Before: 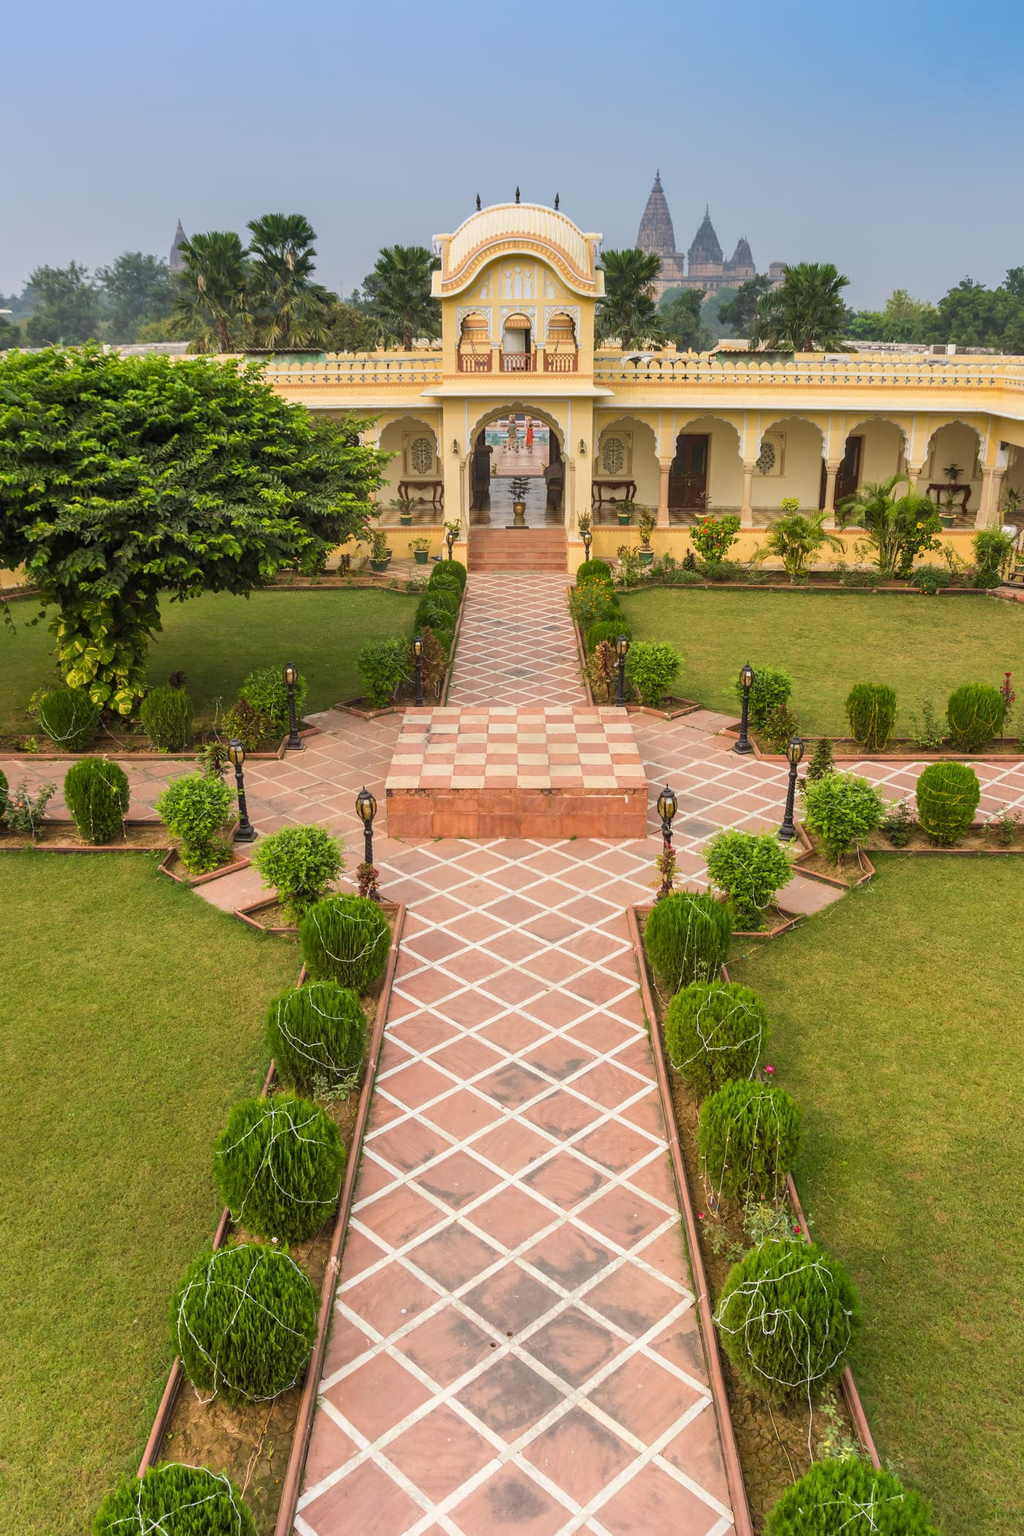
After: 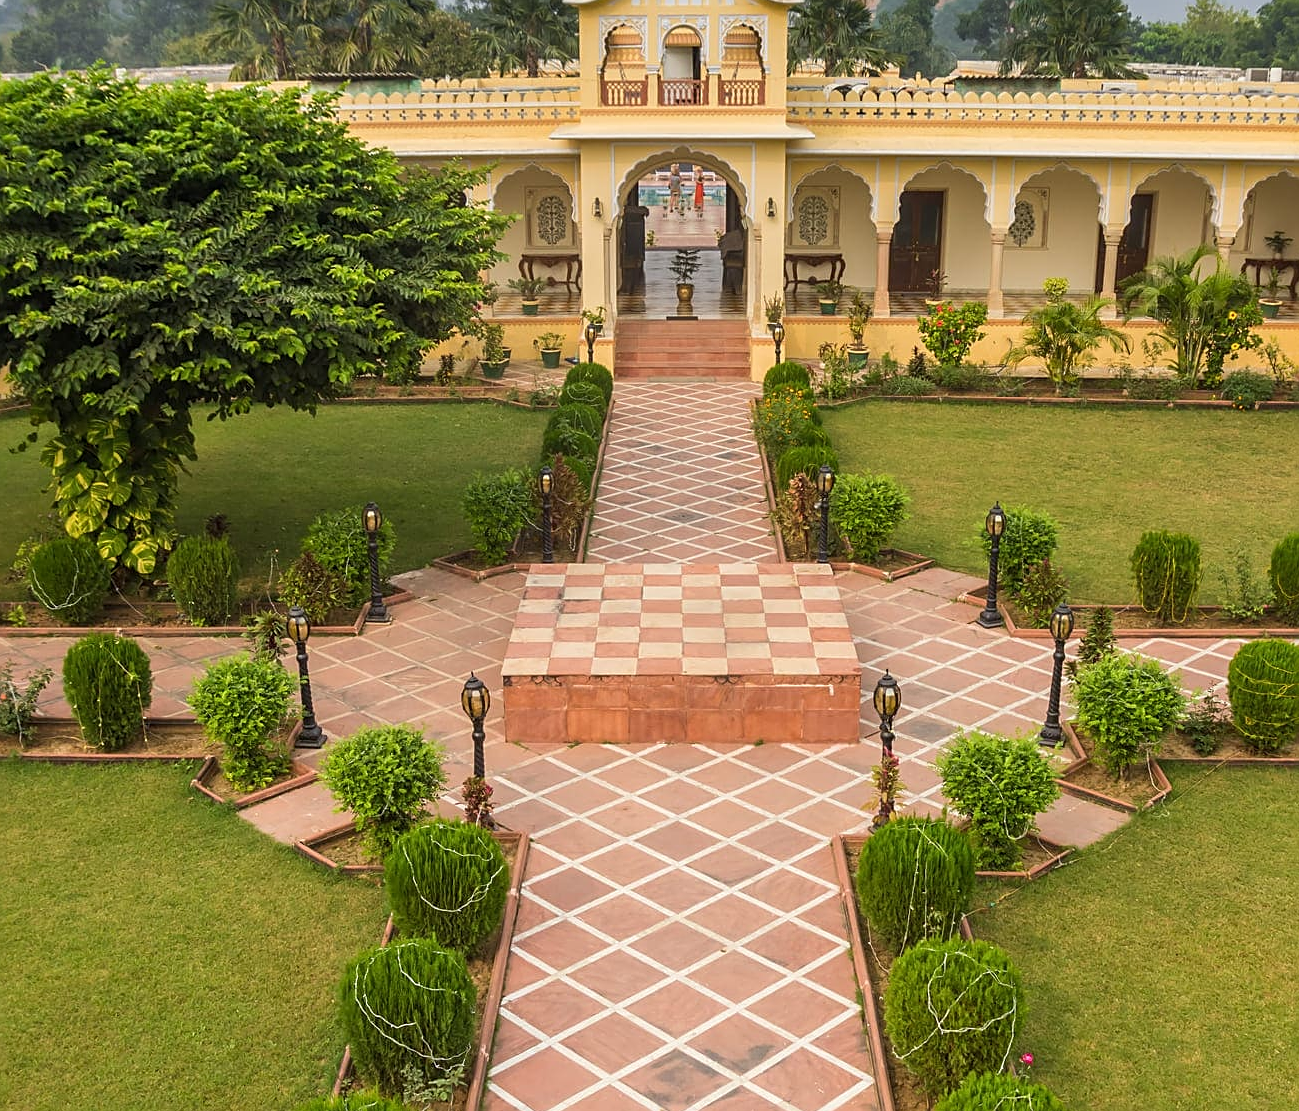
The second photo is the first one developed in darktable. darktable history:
sharpen: on, module defaults
crop: left 1.849%, top 19.21%, right 5.356%, bottom 27.848%
